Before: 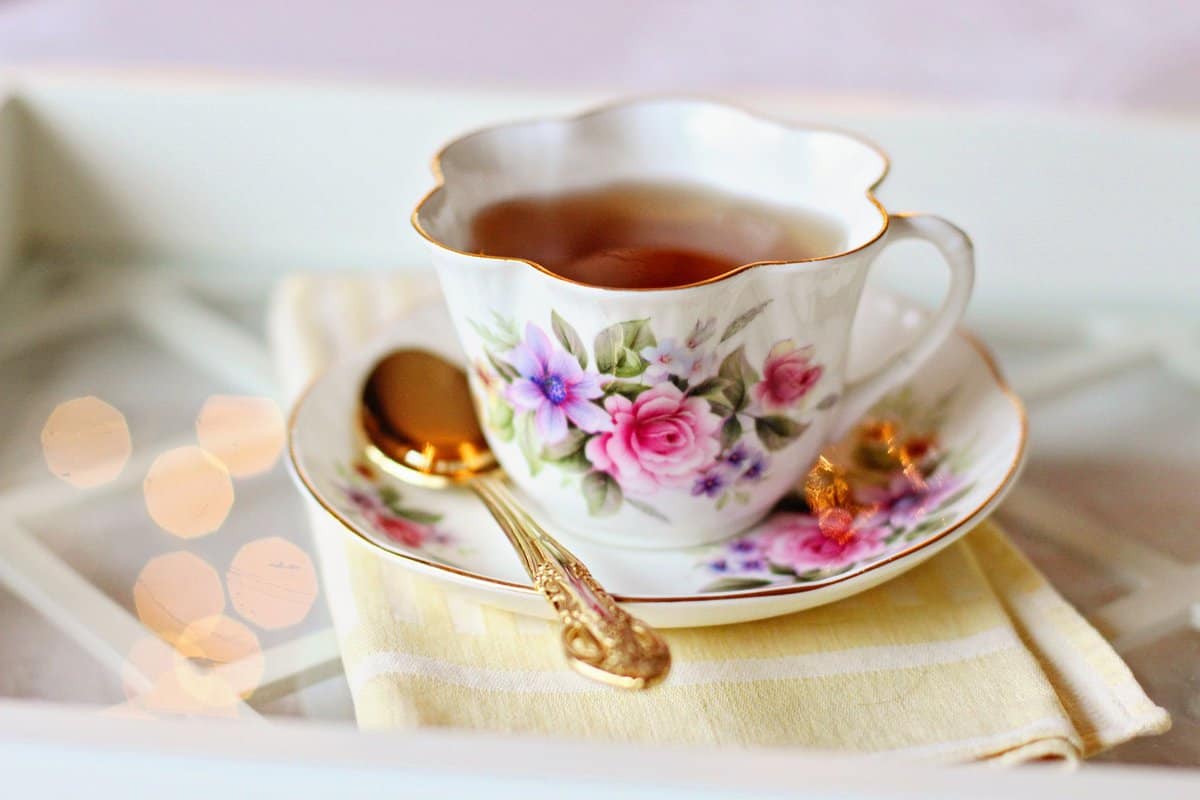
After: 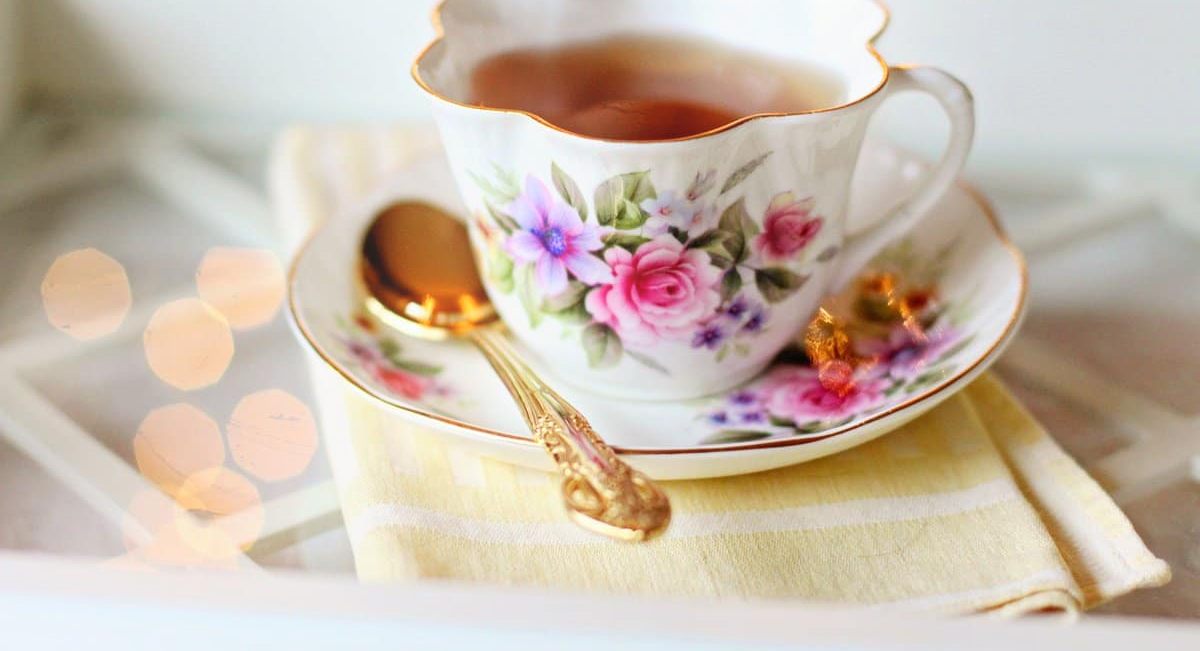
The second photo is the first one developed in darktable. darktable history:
bloom: size 15%, threshold 97%, strength 7%
crop and rotate: top 18.507%
